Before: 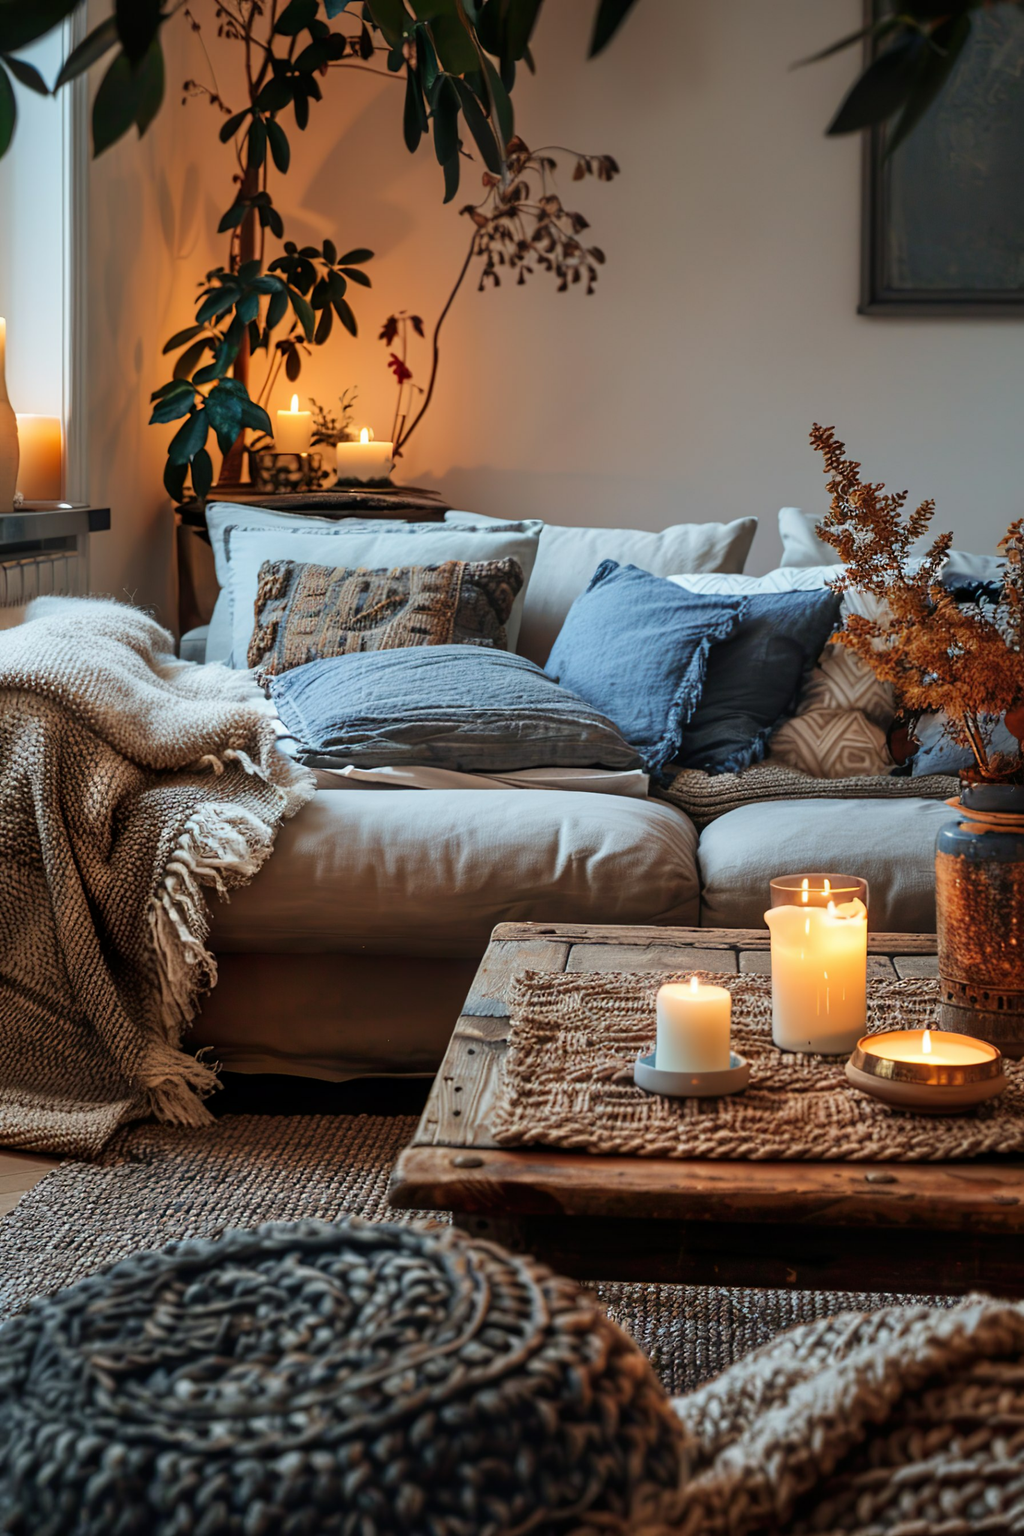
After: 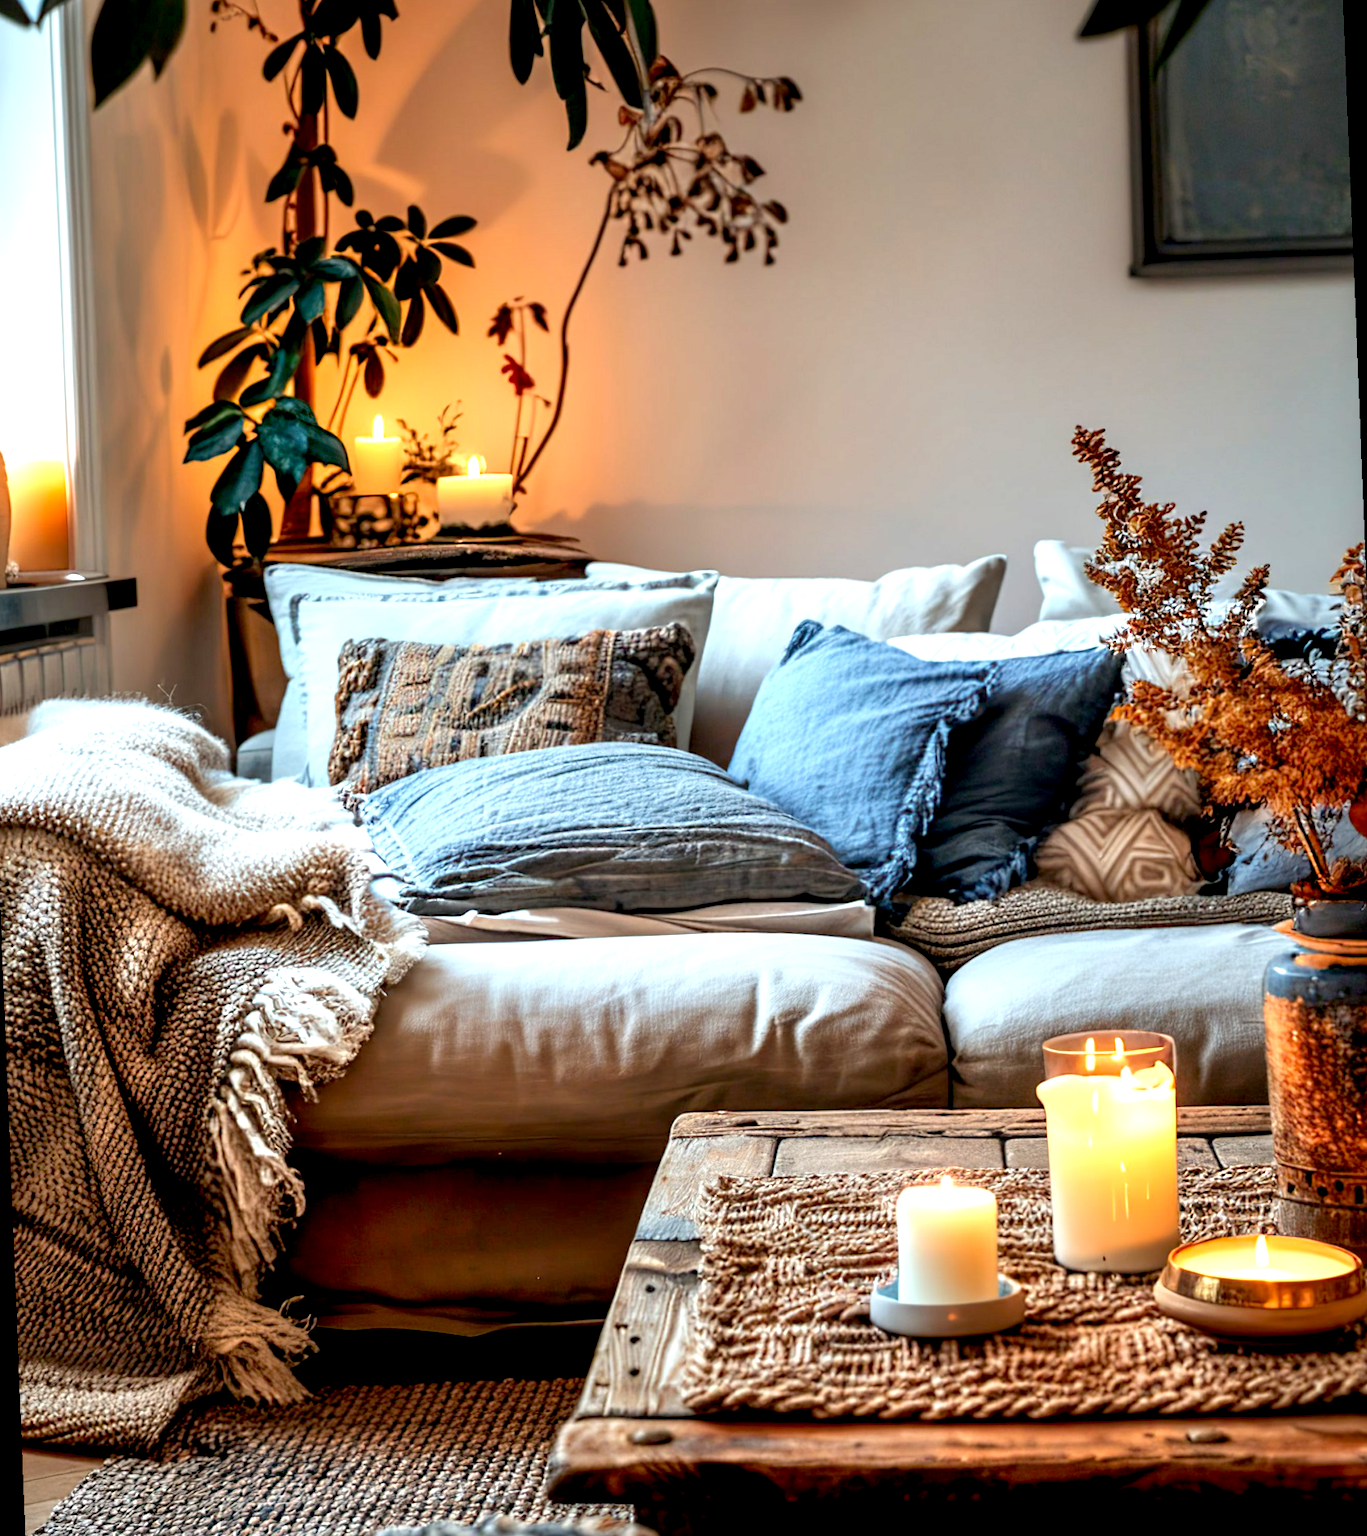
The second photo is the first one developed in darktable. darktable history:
crop: left 2.737%, top 7.287%, right 3.421%, bottom 20.179%
rotate and perspective: rotation -2.29°, automatic cropping off
local contrast: on, module defaults
tone equalizer: on, module defaults
exposure: black level correction 0.01, exposure 1 EV, compensate highlight preservation false
